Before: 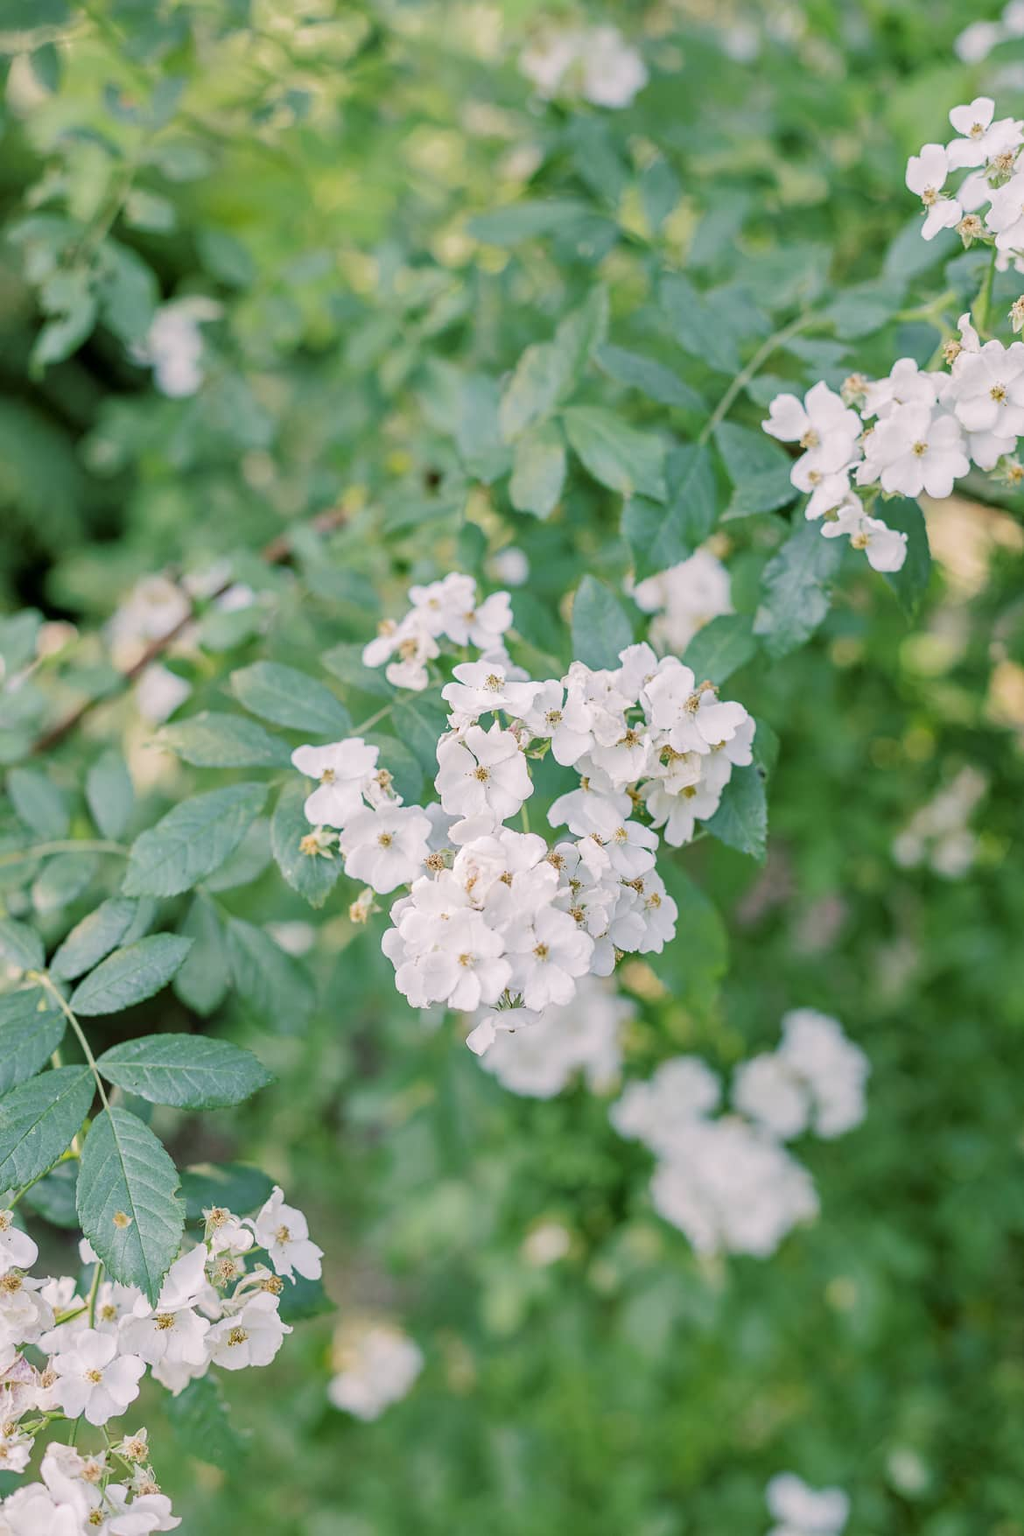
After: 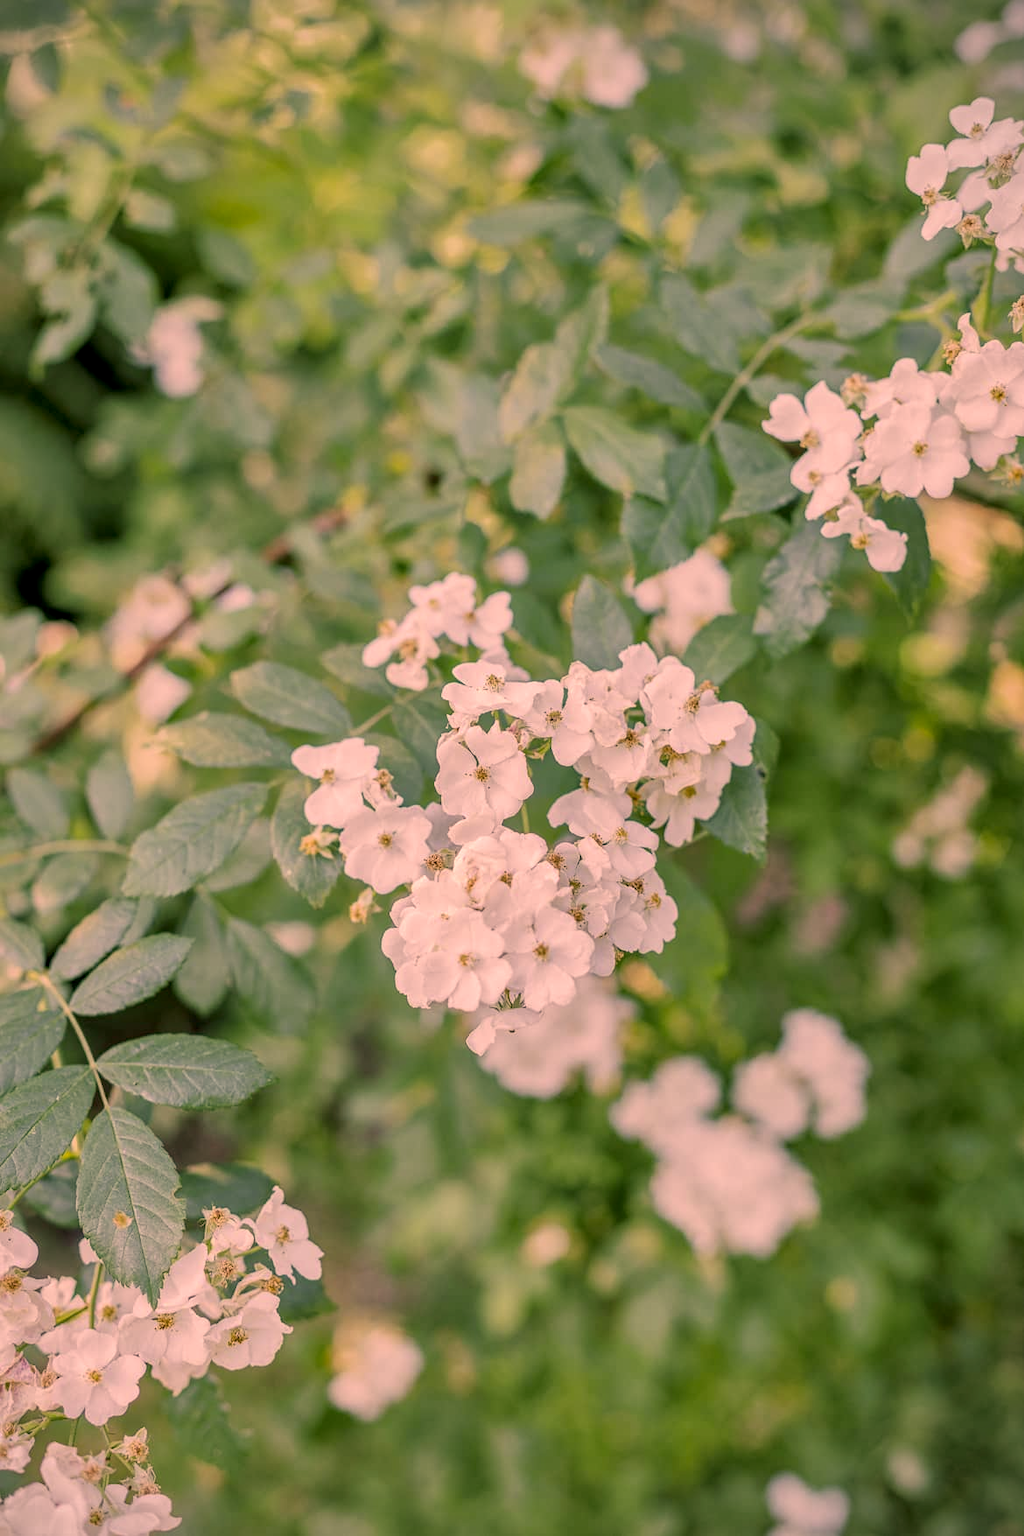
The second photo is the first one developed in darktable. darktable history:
vignetting: fall-off start 92.44%, center (-0.15, 0.015)
shadows and highlights: on, module defaults
exposure: exposure -0.153 EV, compensate highlight preservation false
local contrast: on, module defaults
color correction: highlights a* 20.64, highlights b* 19.42
